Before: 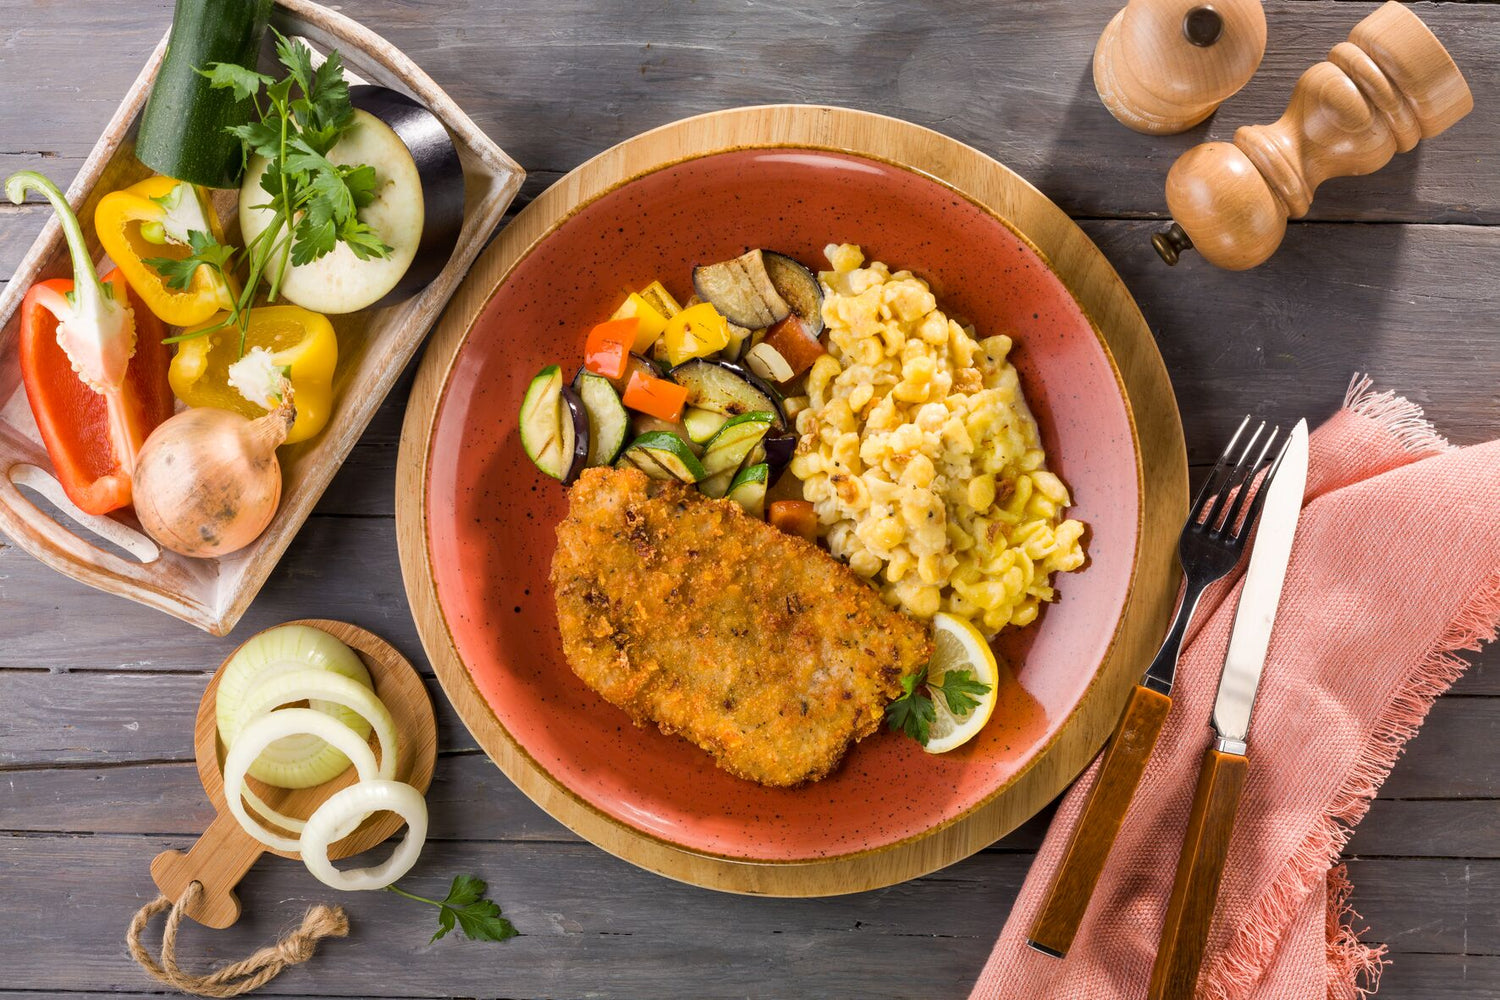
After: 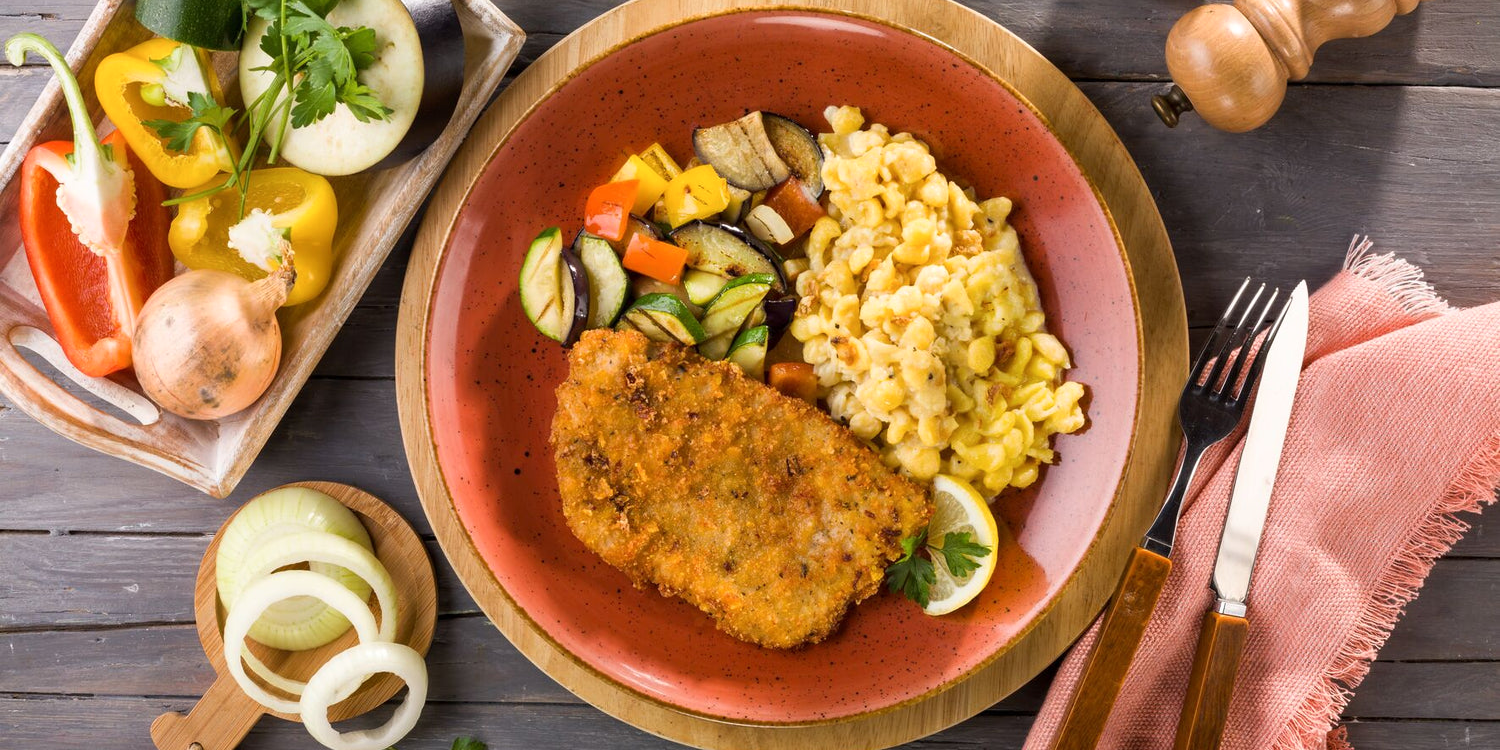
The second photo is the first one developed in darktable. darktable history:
crop: top 13.819%, bottom 11.169%
shadows and highlights: shadows 0, highlights 40
